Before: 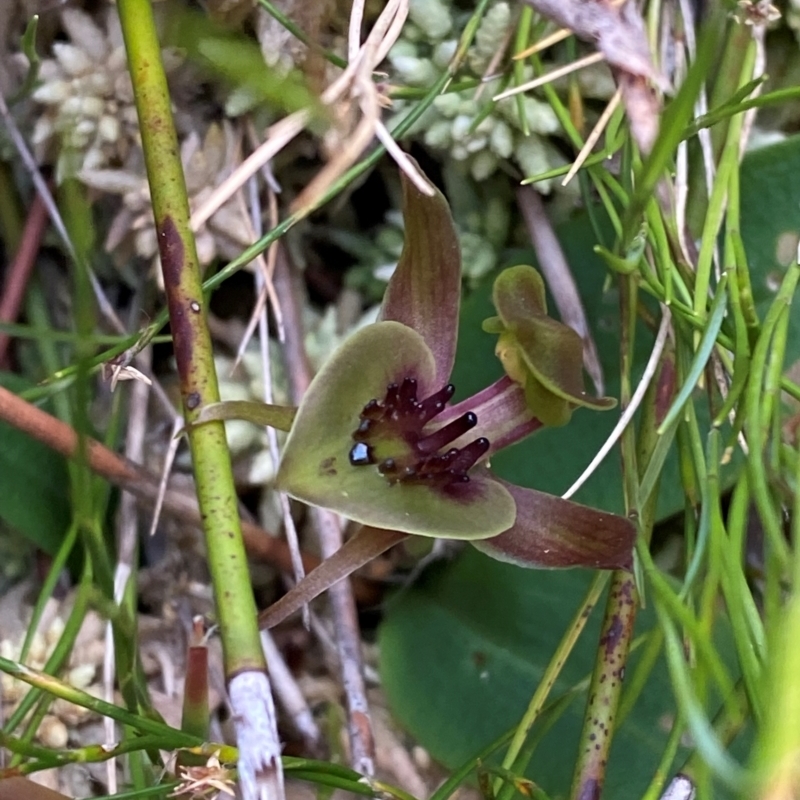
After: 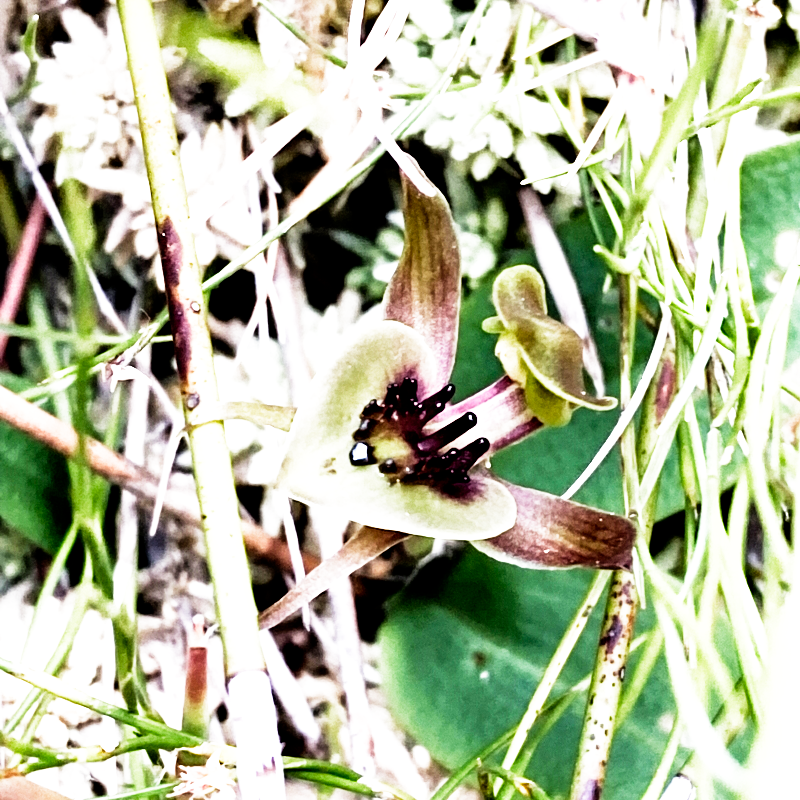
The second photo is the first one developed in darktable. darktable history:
filmic rgb: middle gray luminance 10%, black relative exposure -8.61 EV, white relative exposure 3.3 EV, threshold 6 EV, target black luminance 0%, hardness 5.2, latitude 44.69%, contrast 1.302, highlights saturation mix 5%, shadows ↔ highlights balance 24.64%, add noise in highlights 0, preserve chrominance no, color science v3 (2019), use custom middle-gray values true, iterations of high-quality reconstruction 0, contrast in highlights soft, enable highlight reconstruction true
rgb curve: curves: ch0 [(0, 0) (0.21, 0.15) (0.24, 0.21) (0.5, 0.75) (0.75, 0.96) (0.89, 0.99) (1, 1)]; ch1 [(0, 0.02) (0.21, 0.13) (0.25, 0.2) (0.5, 0.67) (0.75, 0.9) (0.89, 0.97) (1, 1)]; ch2 [(0, 0.02) (0.21, 0.13) (0.25, 0.2) (0.5, 0.67) (0.75, 0.9) (0.89, 0.97) (1, 1)], compensate middle gray true
exposure: exposure 0.3 EV, compensate highlight preservation false
